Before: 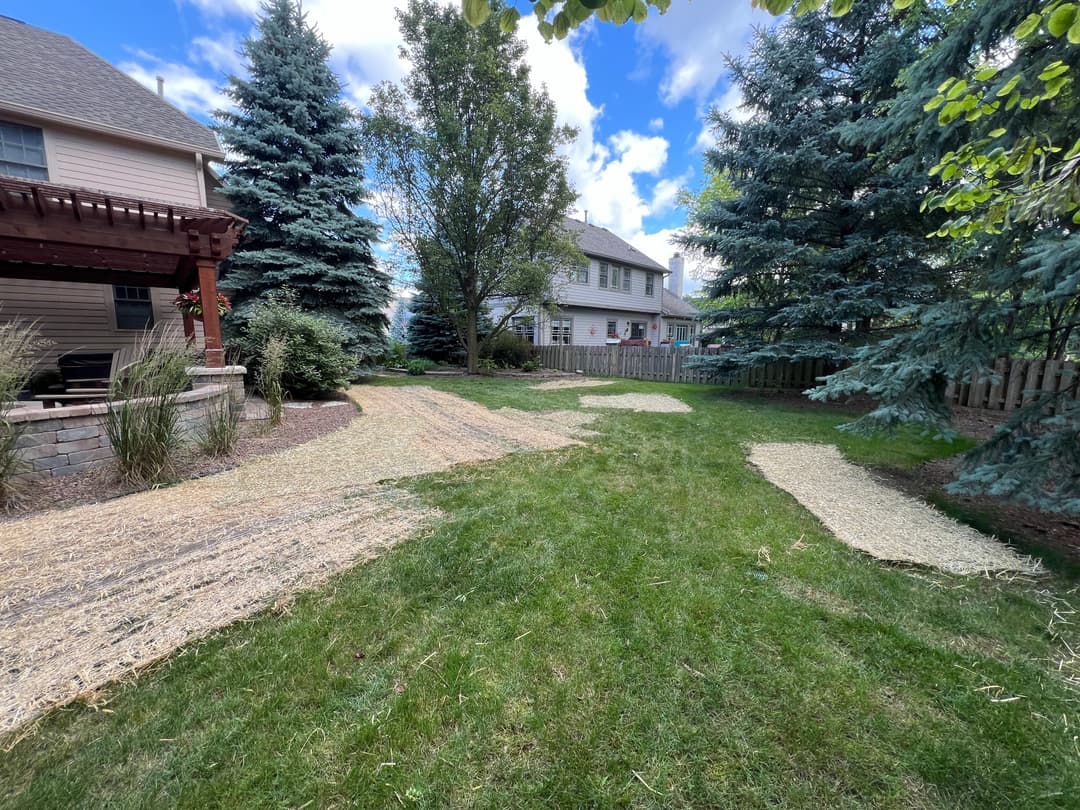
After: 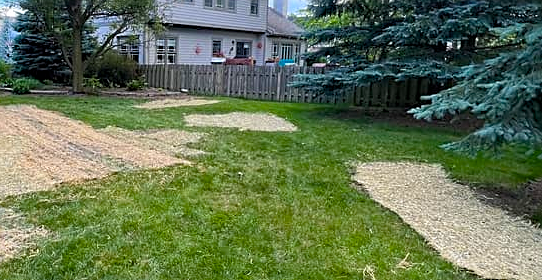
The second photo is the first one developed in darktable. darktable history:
color balance rgb: perceptual saturation grading › global saturation 25%, global vibrance 20%
crop: left 36.607%, top 34.735%, right 13.146%, bottom 30.611%
sharpen: on, module defaults
haze removal: compatibility mode true, adaptive false
white balance: emerald 1
